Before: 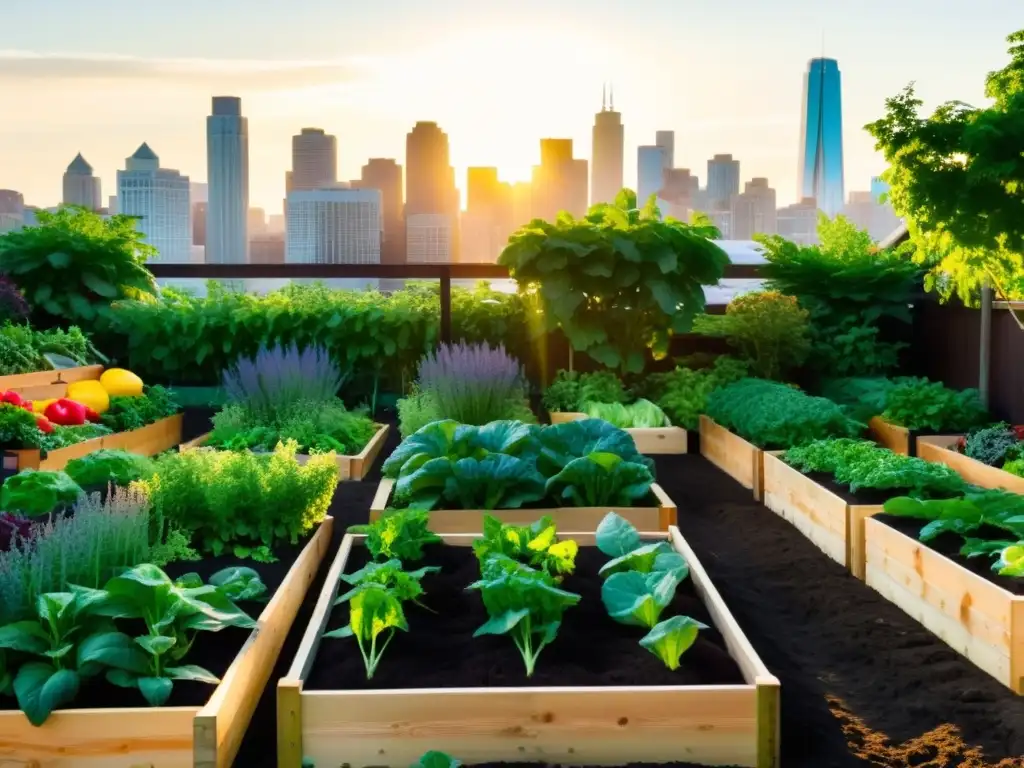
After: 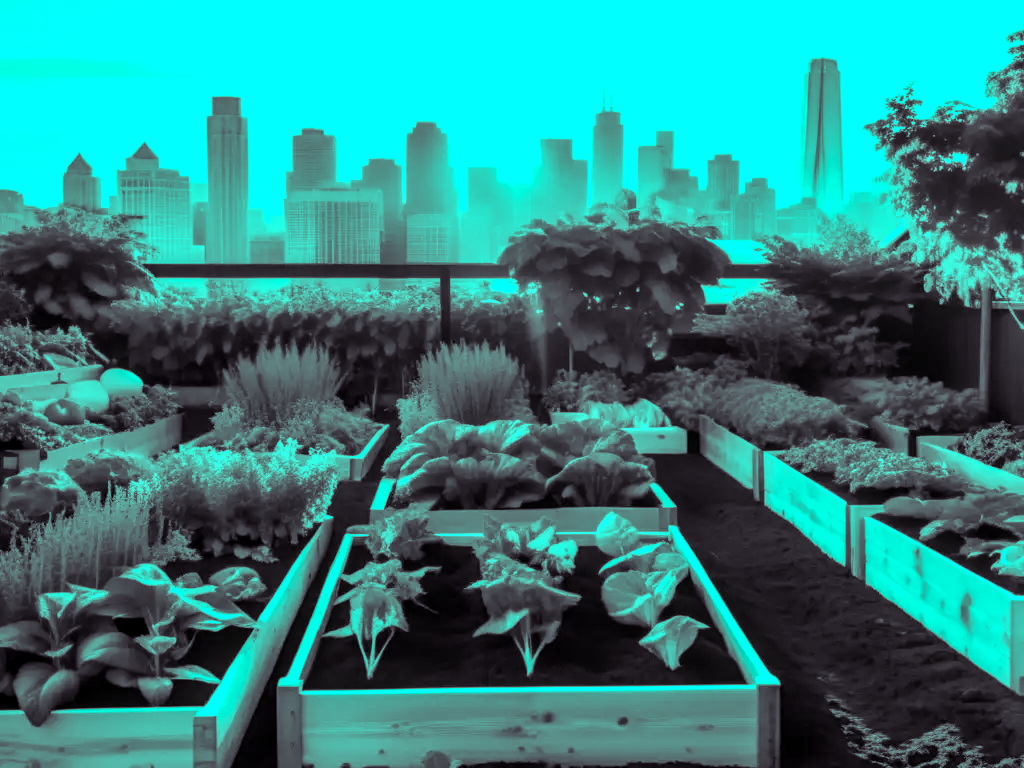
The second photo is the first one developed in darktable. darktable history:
local contrast: on, module defaults
color calibration: output gray [0.25, 0.35, 0.4, 0], x 0.383, y 0.372, temperature 3905.17 K
color balance rgb: shadows lift › luminance 0.49%, shadows lift › chroma 6.83%, shadows lift › hue 300.29°, power › hue 208.98°, highlights gain › luminance 20.24%, highlights gain › chroma 13.17%, highlights gain › hue 173.85°, perceptual saturation grading › global saturation 18.05%
